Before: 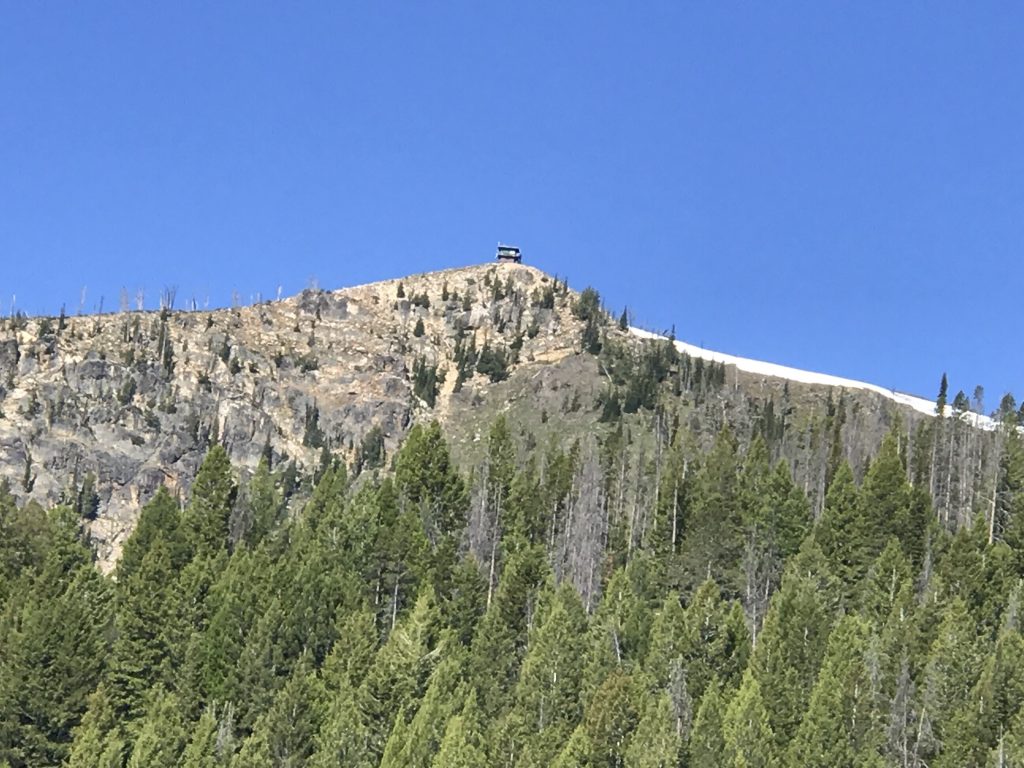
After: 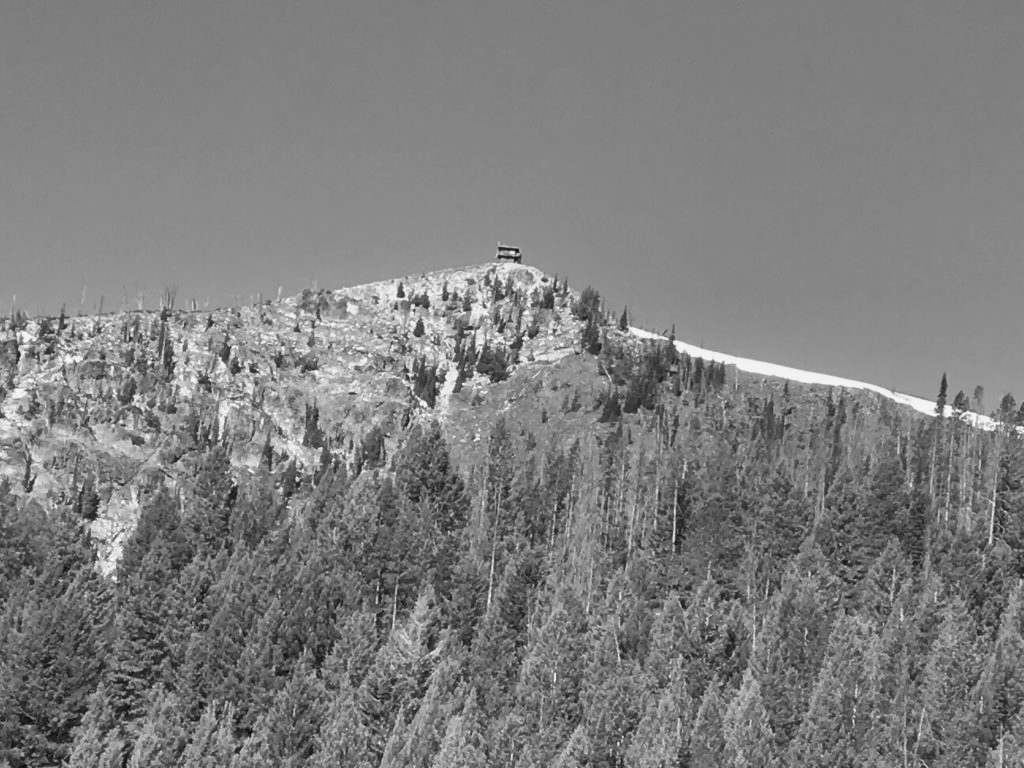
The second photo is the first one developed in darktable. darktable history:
monochrome: a -35.87, b 49.73, size 1.7
tone equalizer: on, module defaults
